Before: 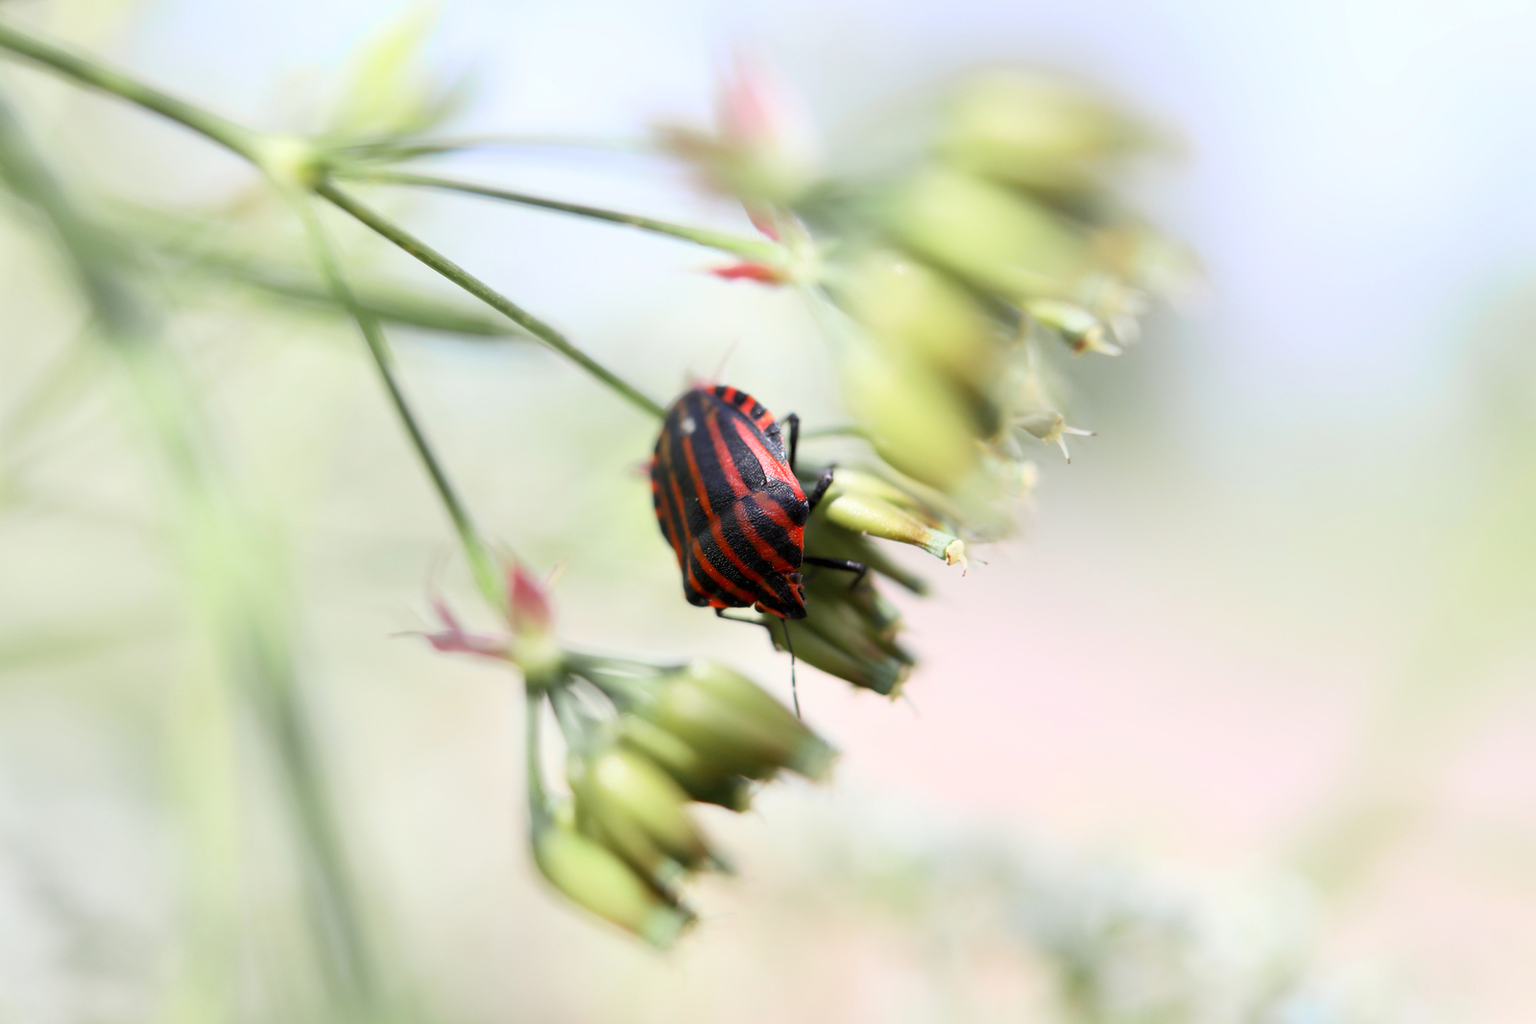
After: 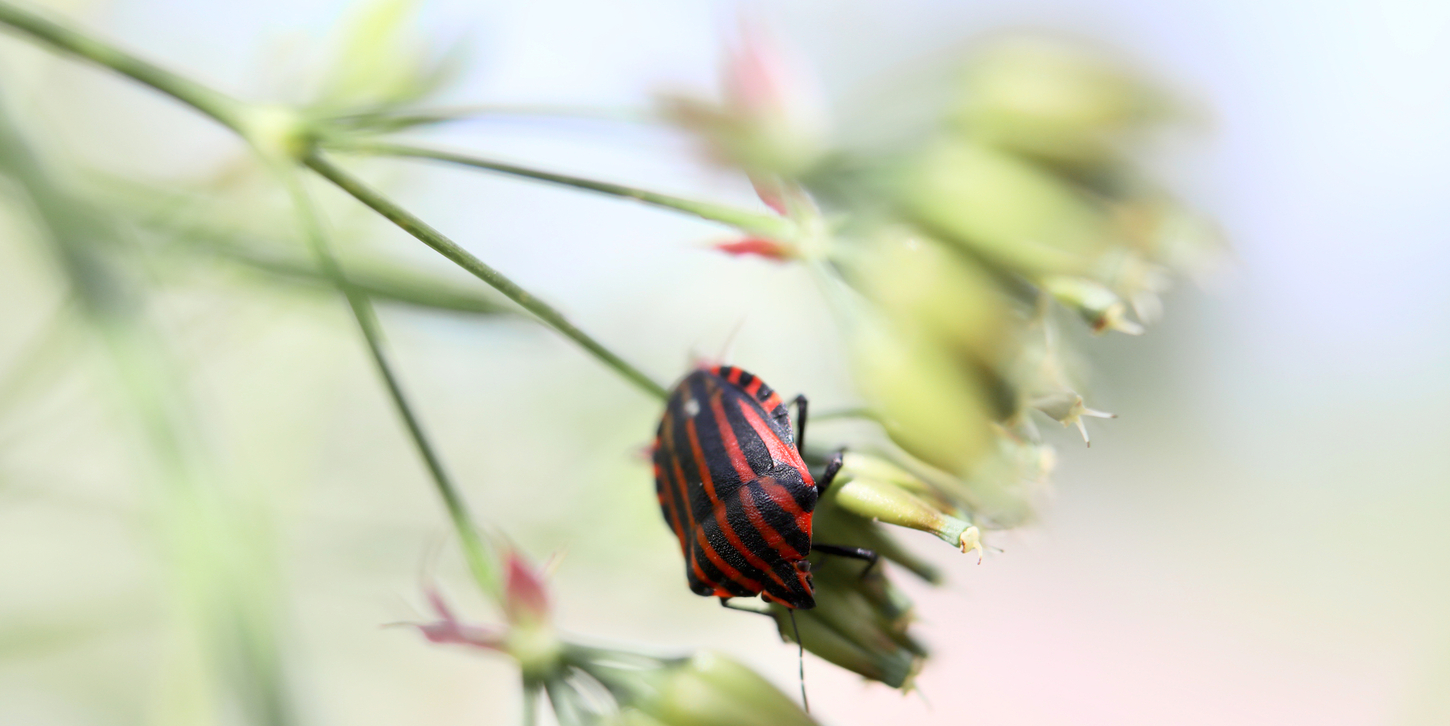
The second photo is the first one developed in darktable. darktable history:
crop: left 1.619%, top 3.437%, right 7.749%, bottom 28.478%
